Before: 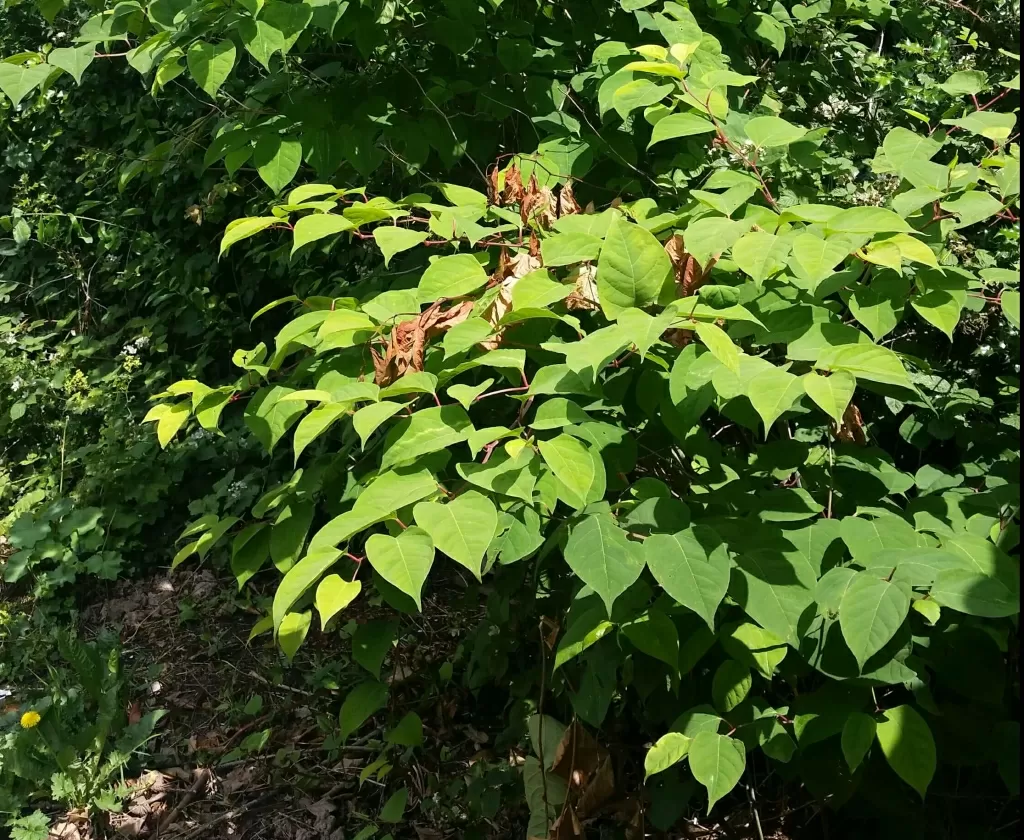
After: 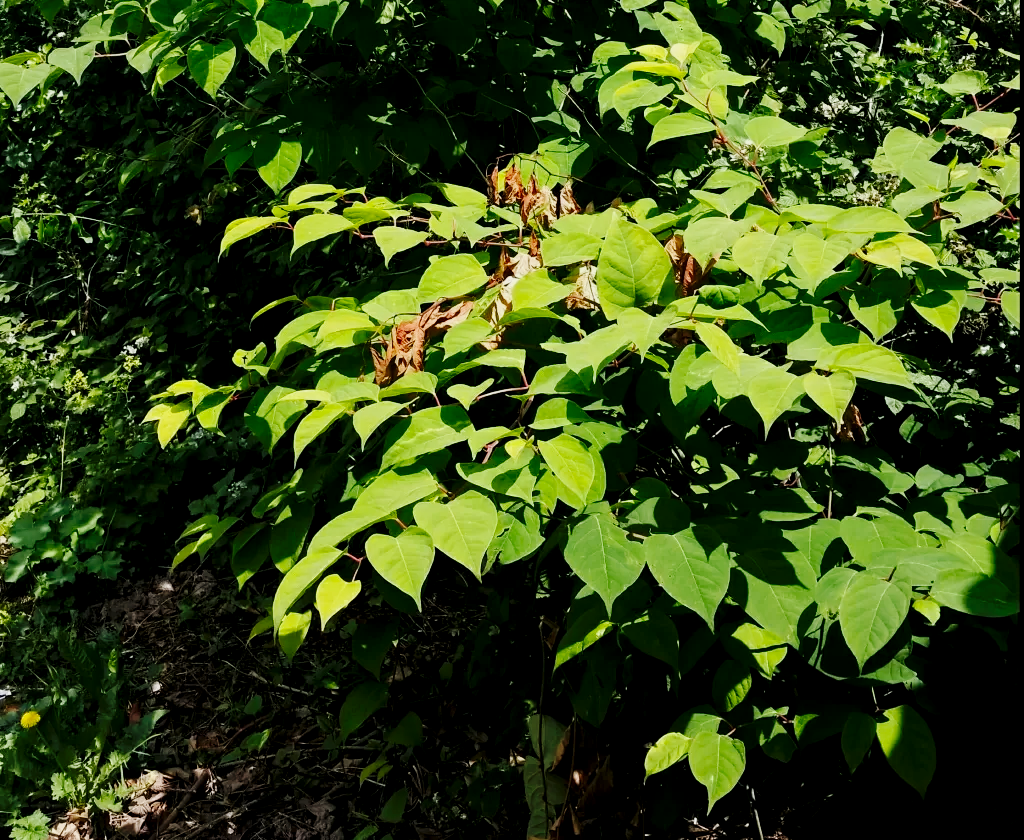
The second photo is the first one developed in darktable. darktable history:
exposure: black level correction 0.009, exposure -0.616 EV, compensate exposure bias true, compensate highlight preservation false
base curve: curves: ch0 [(0, 0) (0.036, 0.025) (0.121, 0.166) (0.206, 0.329) (0.605, 0.79) (1, 1)], preserve colors none
local contrast: highlights 103%, shadows 99%, detail 119%, midtone range 0.2
